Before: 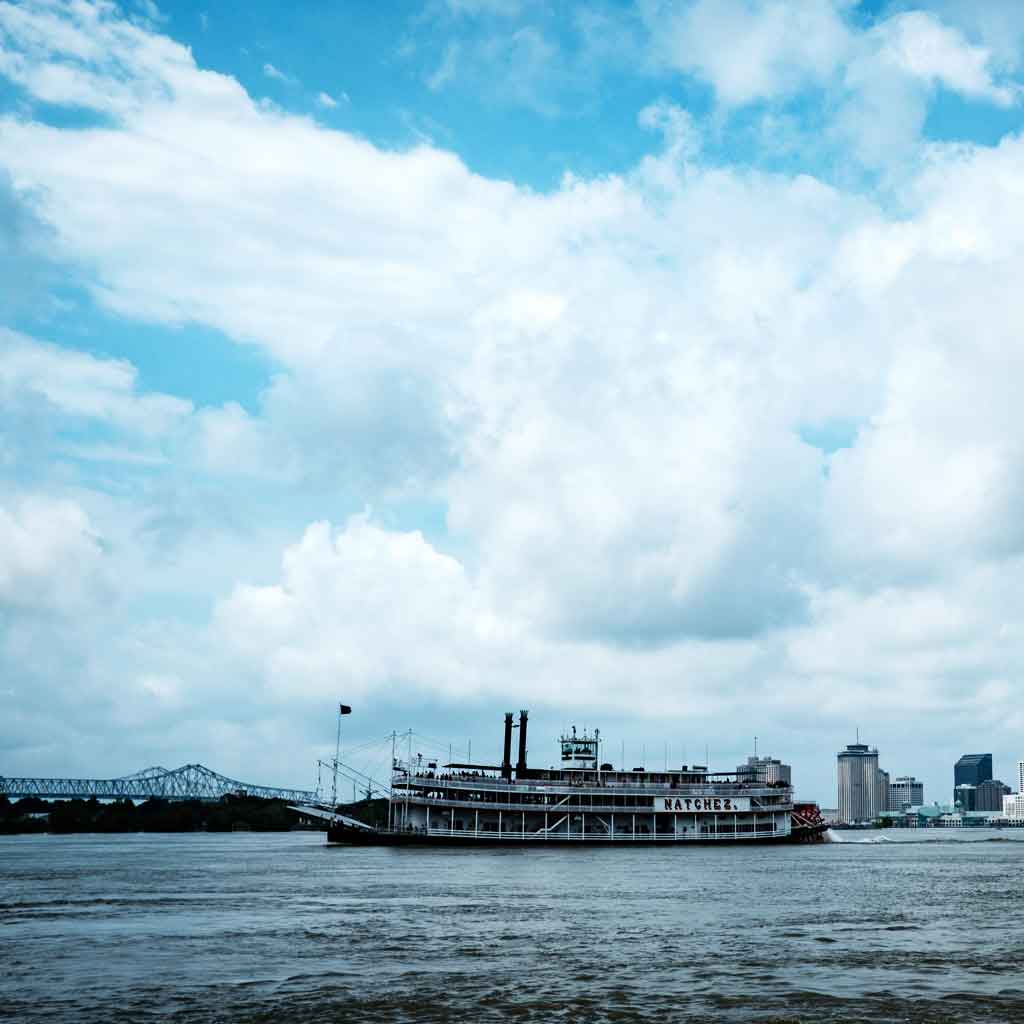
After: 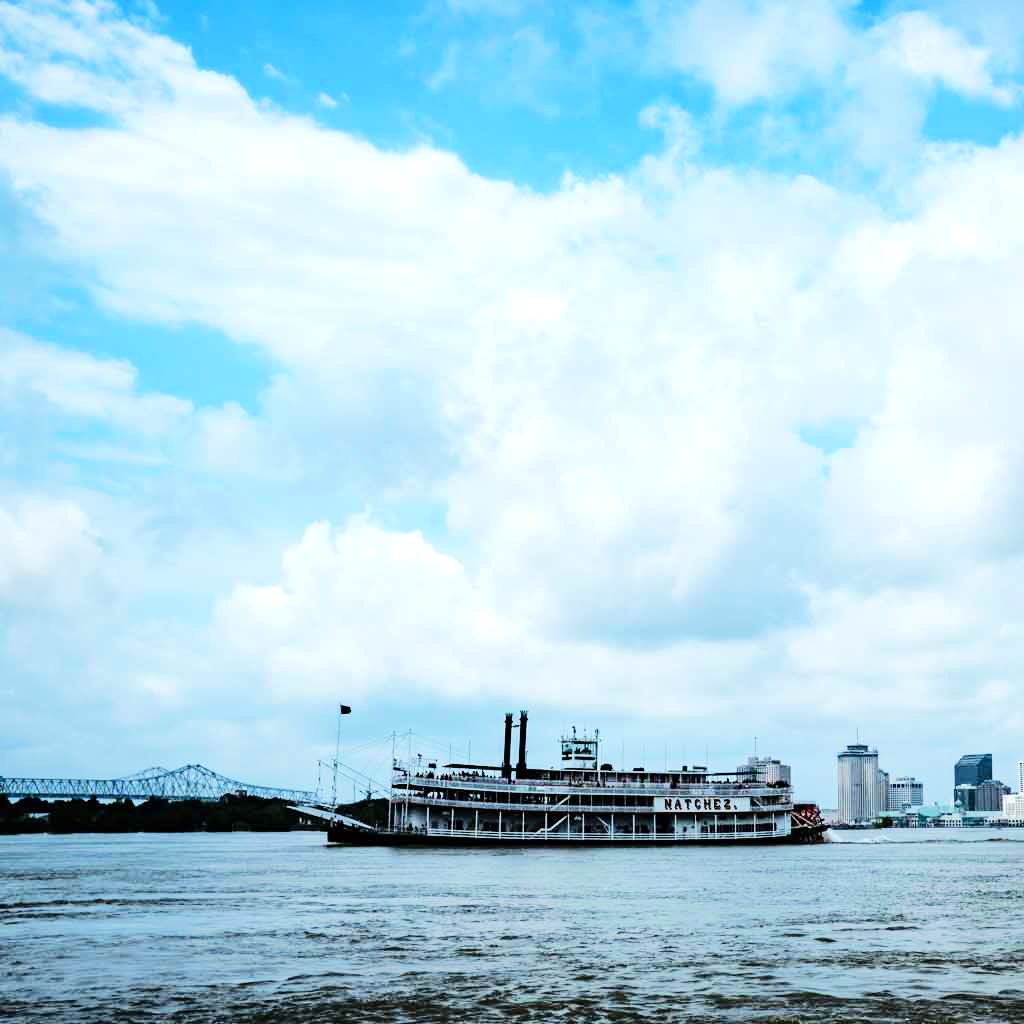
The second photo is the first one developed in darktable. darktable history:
tone equalizer: -7 EV 0.153 EV, -6 EV 0.59 EV, -5 EV 1.15 EV, -4 EV 1.35 EV, -3 EV 1.18 EV, -2 EV 0.6 EV, -1 EV 0.167 EV, edges refinement/feathering 500, mask exposure compensation -1.57 EV, preserve details no
